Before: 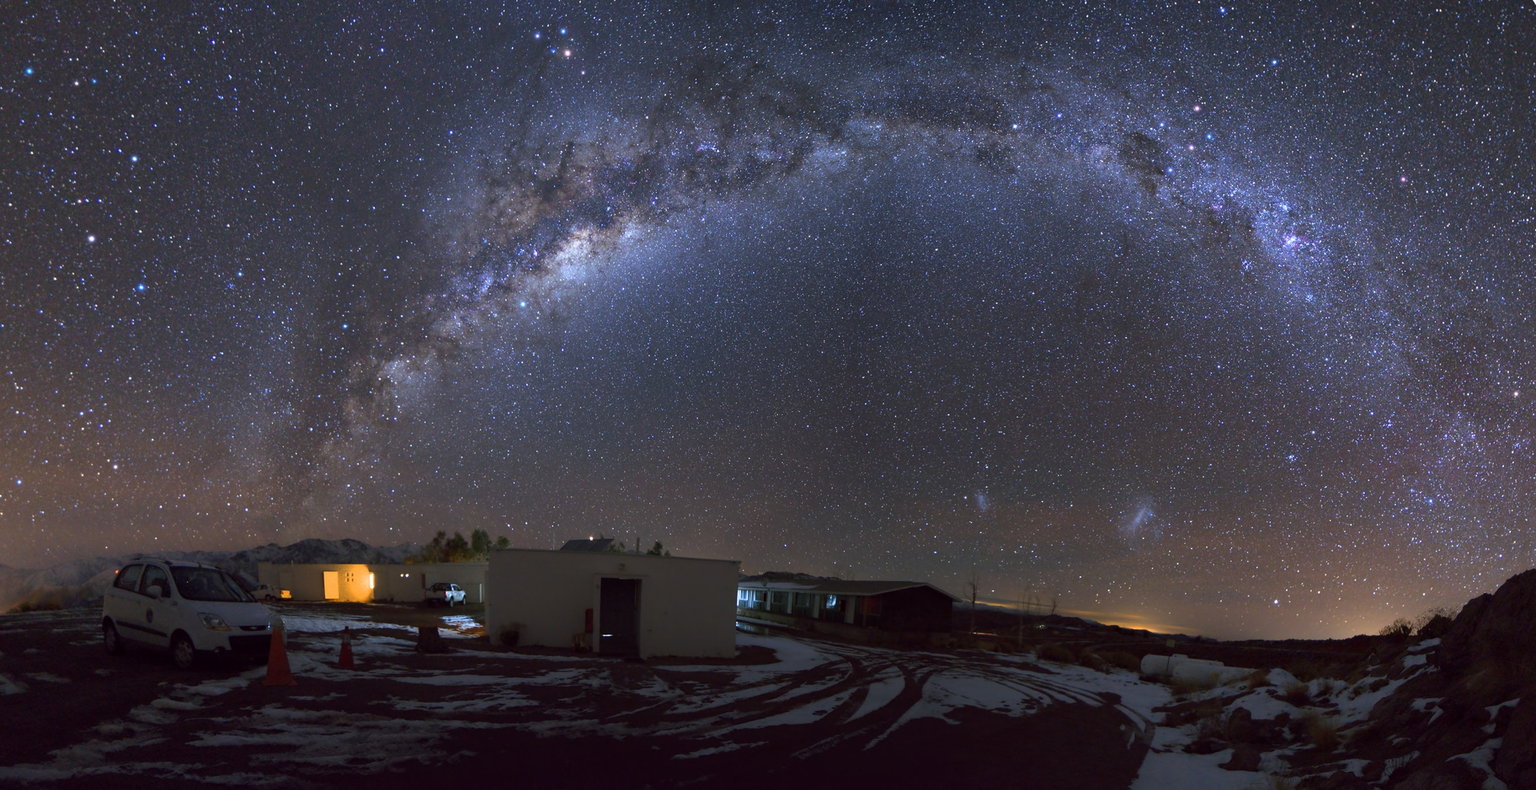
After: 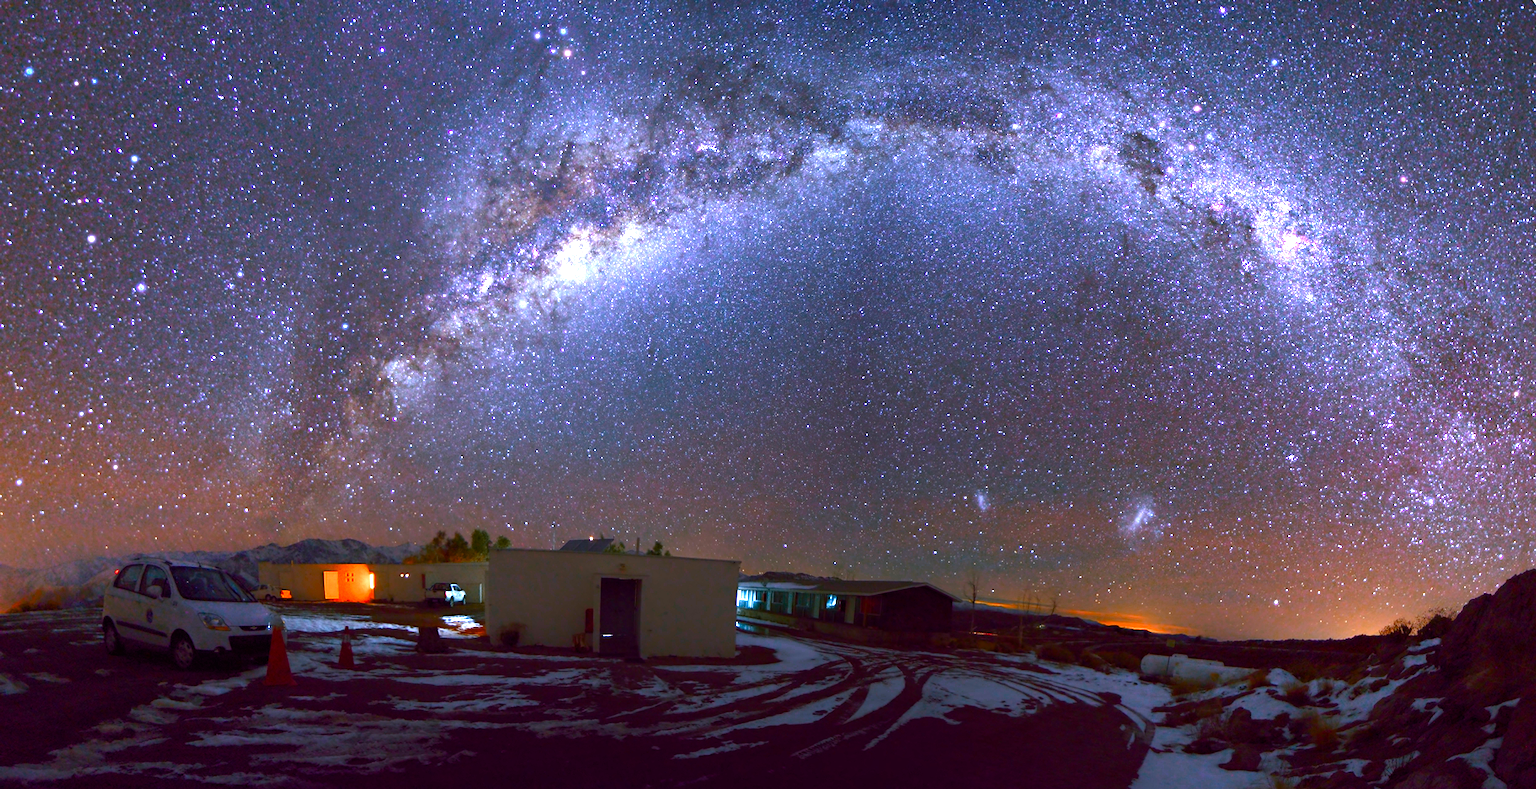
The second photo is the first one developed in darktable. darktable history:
color balance rgb: linear chroma grading › shadows -2.2%, linear chroma grading › highlights -15%, linear chroma grading › global chroma -10%, linear chroma grading › mid-tones -10%, perceptual saturation grading › global saturation 45%, perceptual saturation grading › highlights -50%, perceptual saturation grading › shadows 30%, perceptual brilliance grading › global brilliance 18%, global vibrance 45%
color zones: curves: ch0 [(0.473, 0.374) (0.742, 0.784)]; ch1 [(0.354, 0.737) (0.742, 0.705)]; ch2 [(0.318, 0.421) (0.758, 0.532)]
